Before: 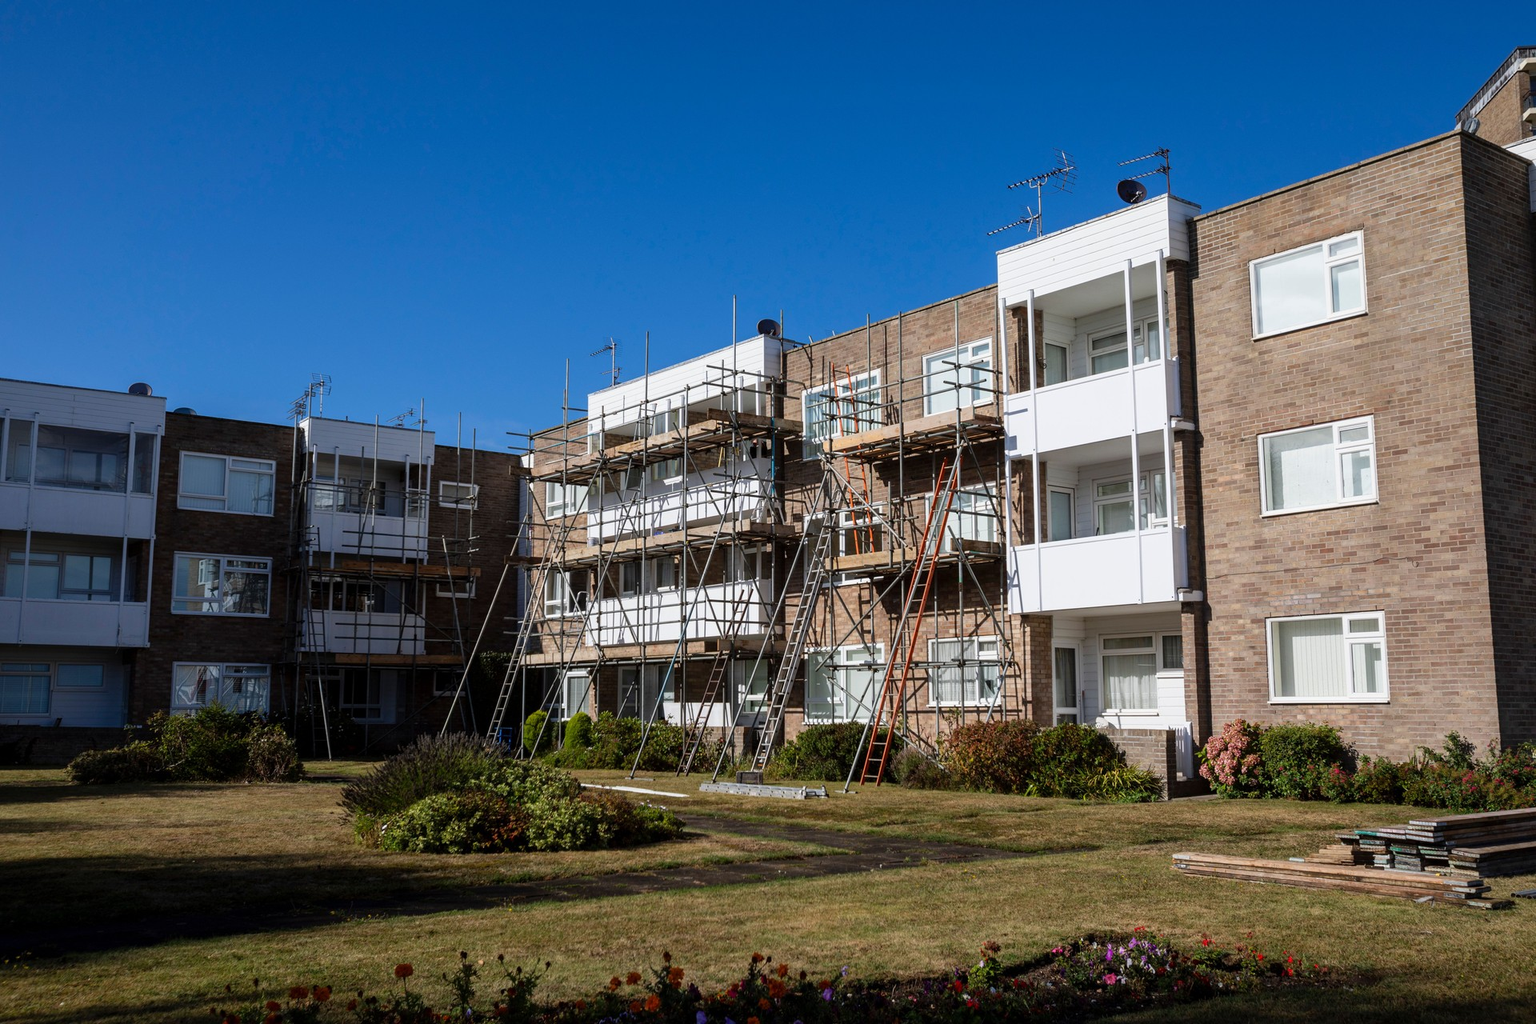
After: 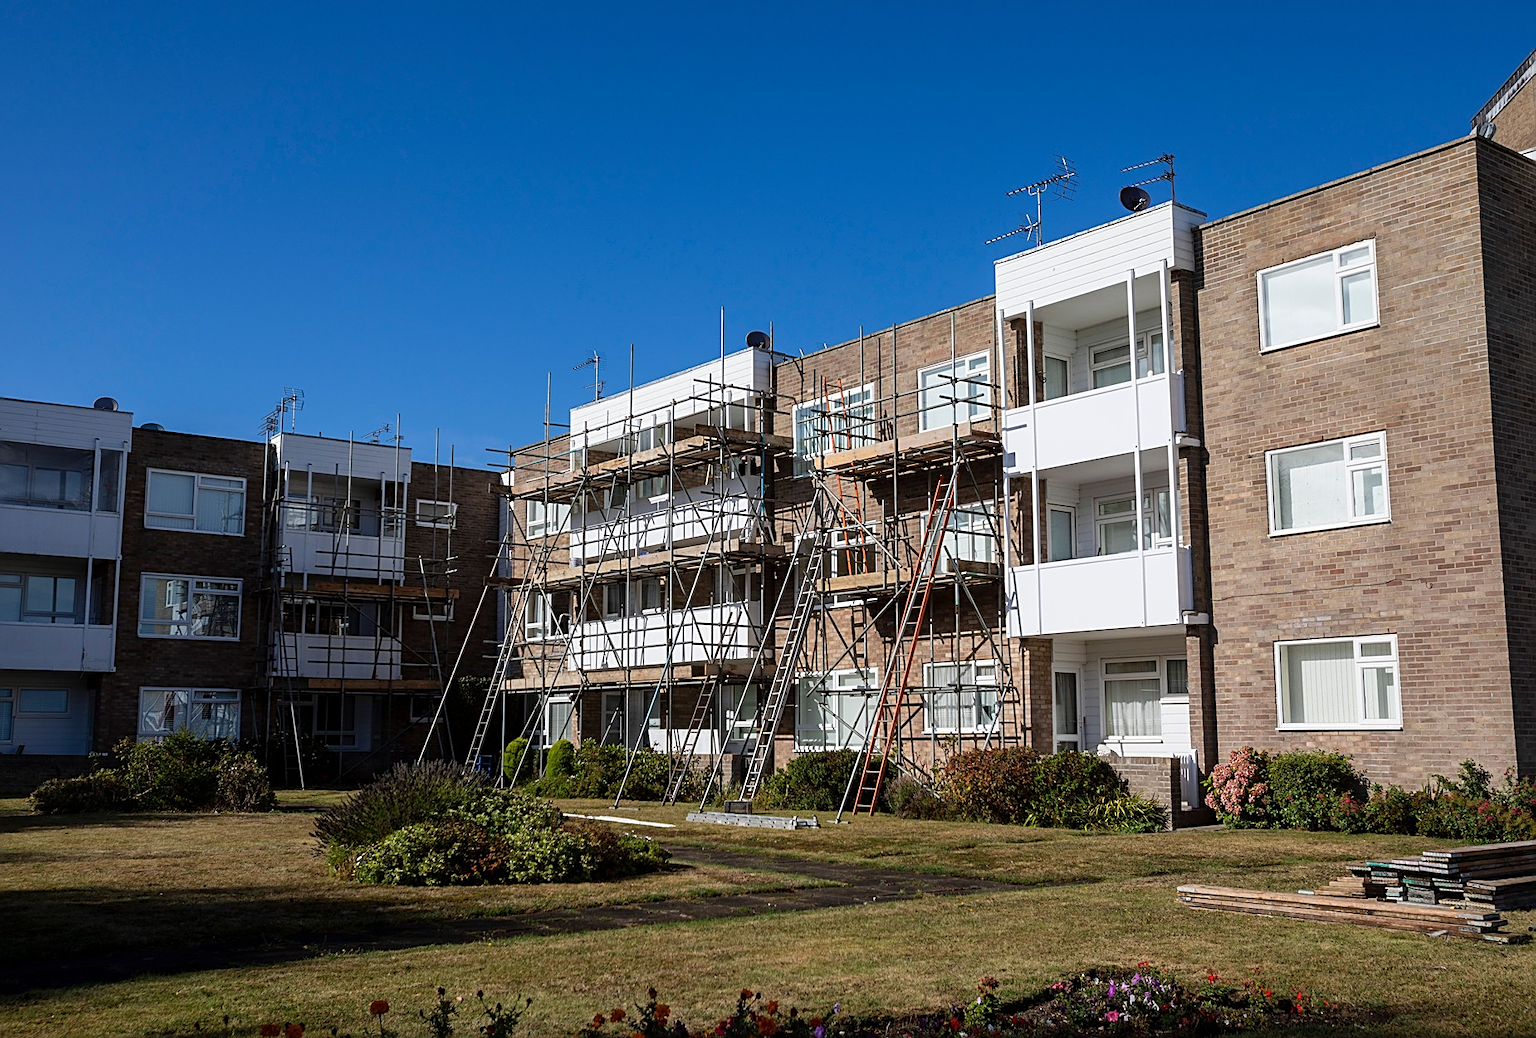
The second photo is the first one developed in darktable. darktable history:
crop and rotate: left 2.536%, right 1.107%, bottom 2.246%
sharpen: amount 0.6
